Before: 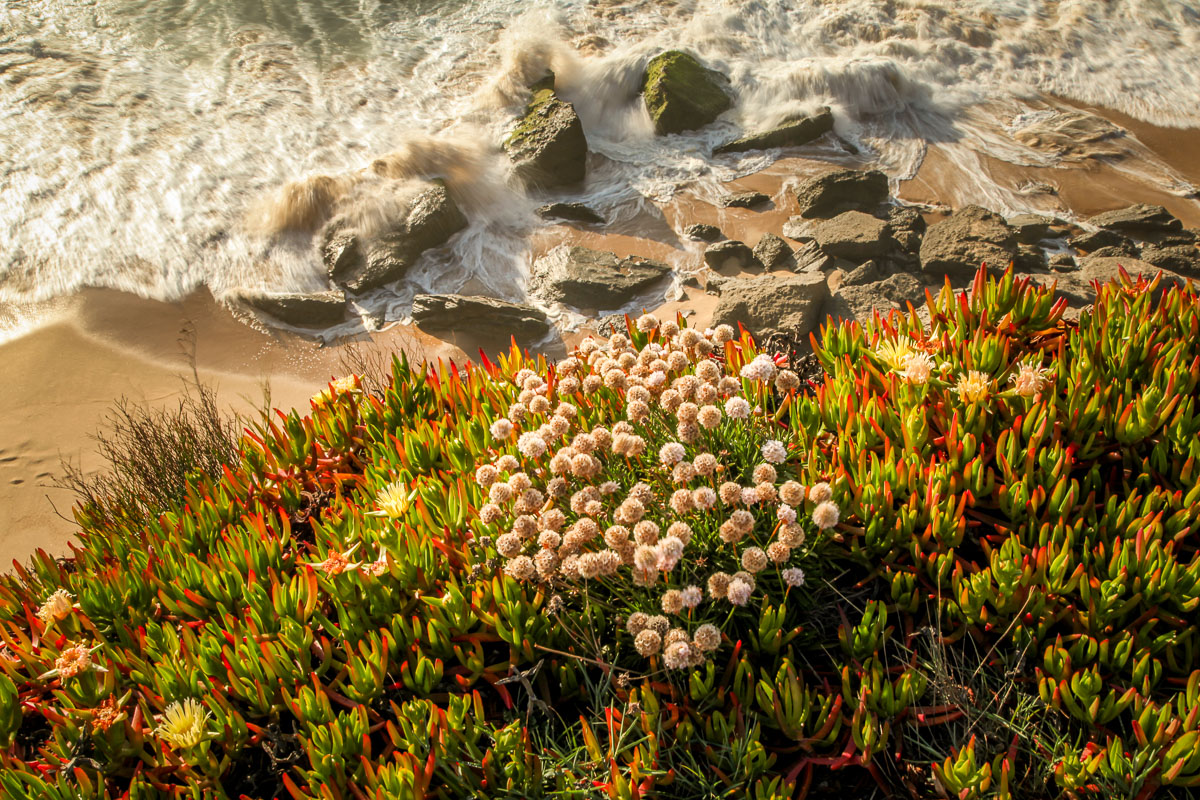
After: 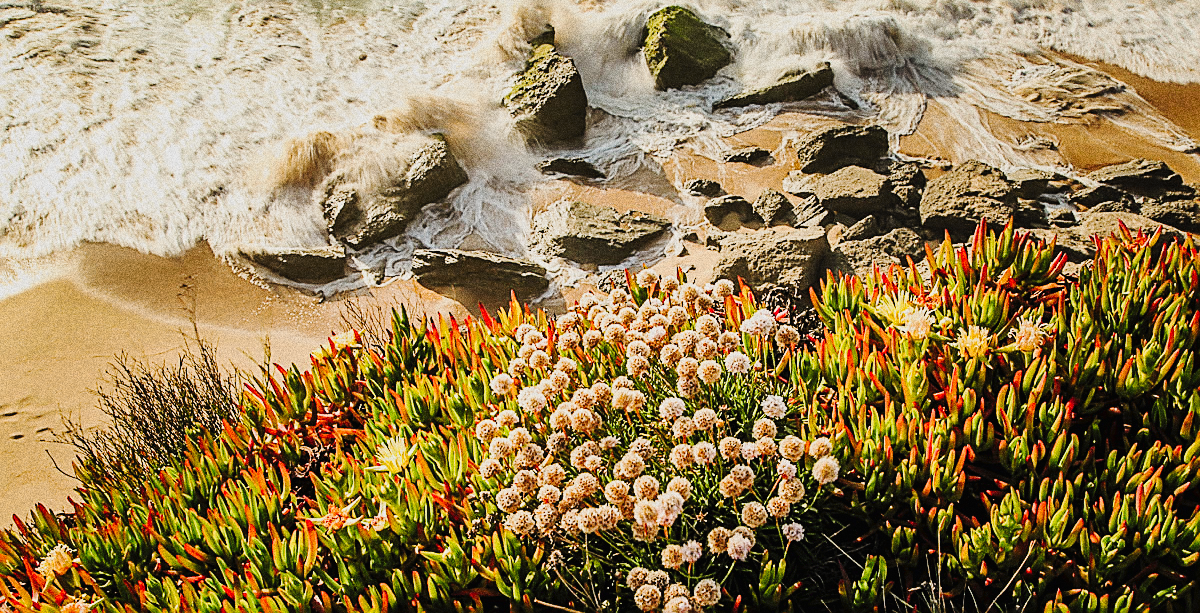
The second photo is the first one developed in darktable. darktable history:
grain: coarseness 10.62 ISO, strength 55.56%
crop: top 5.667%, bottom 17.637%
sharpen: radius 1.685, amount 1.294
filmic rgb: black relative exposure -7.65 EV, white relative exposure 4.56 EV, hardness 3.61, contrast 1.05
tone curve: curves: ch0 [(0, 0) (0.003, 0.023) (0.011, 0.029) (0.025, 0.037) (0.044, 0.047) (0.069, 0.057) (0.1, 0.075) (0.136, 0.103) (0.177, 0.145) (0.224, 0.193) (0.277, 0.266) (0.335, 0.362) (0.399, 0.473) (0.468, 0.569) (0.543, 0.655) (0.623, 0.73) (0.709, 0.804) (0.801, 0.874) (0.898, 0.924) (1, 1)], preserve colors none
